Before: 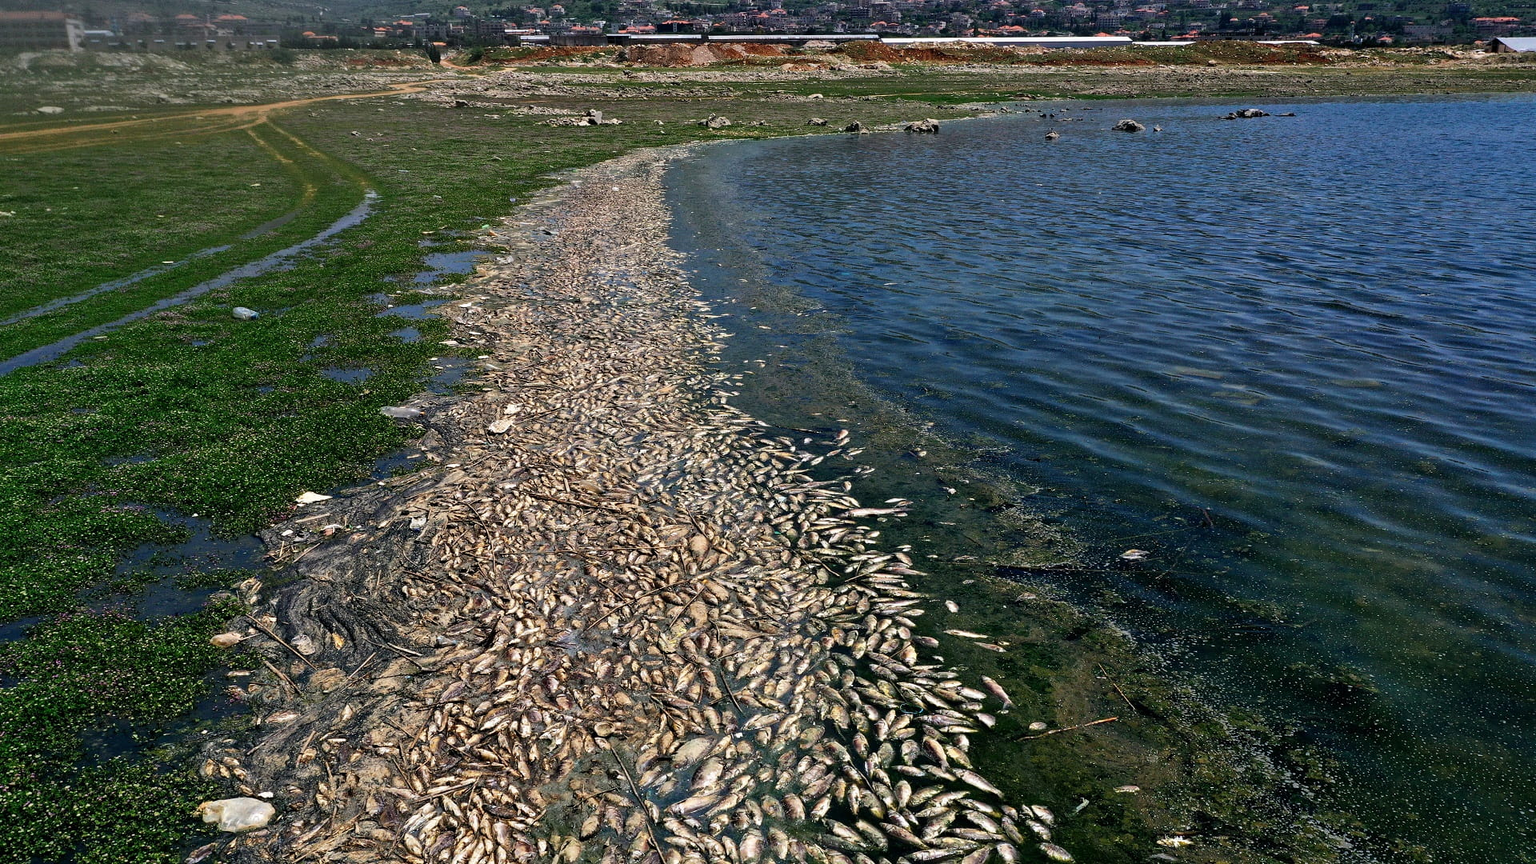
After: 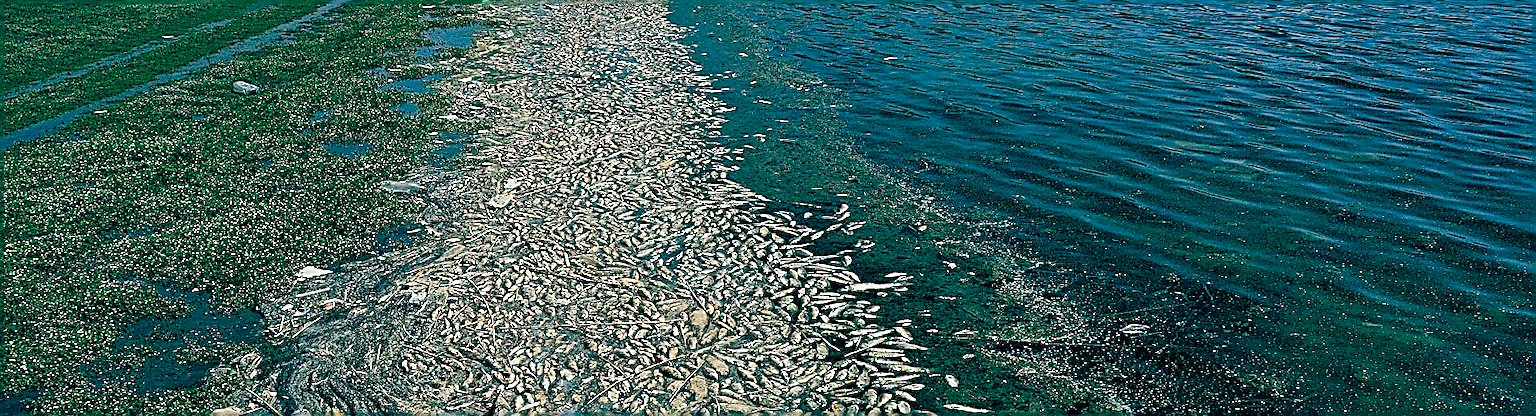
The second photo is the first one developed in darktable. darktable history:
color balance rgb: global offset › luminance -0.55%, global offset › chroma 0.908%, global offset › hue 174.31°, perceptual saturation grading › global saturation 0.446%, perceptual brilliance grading › global brilliance 1.48%, perceptual brilliance grading › highlights -3.961%, contrast -9.375%
crop and rotate: top 26.137%, bottom 25.69%
sharpen: amount 1.99
